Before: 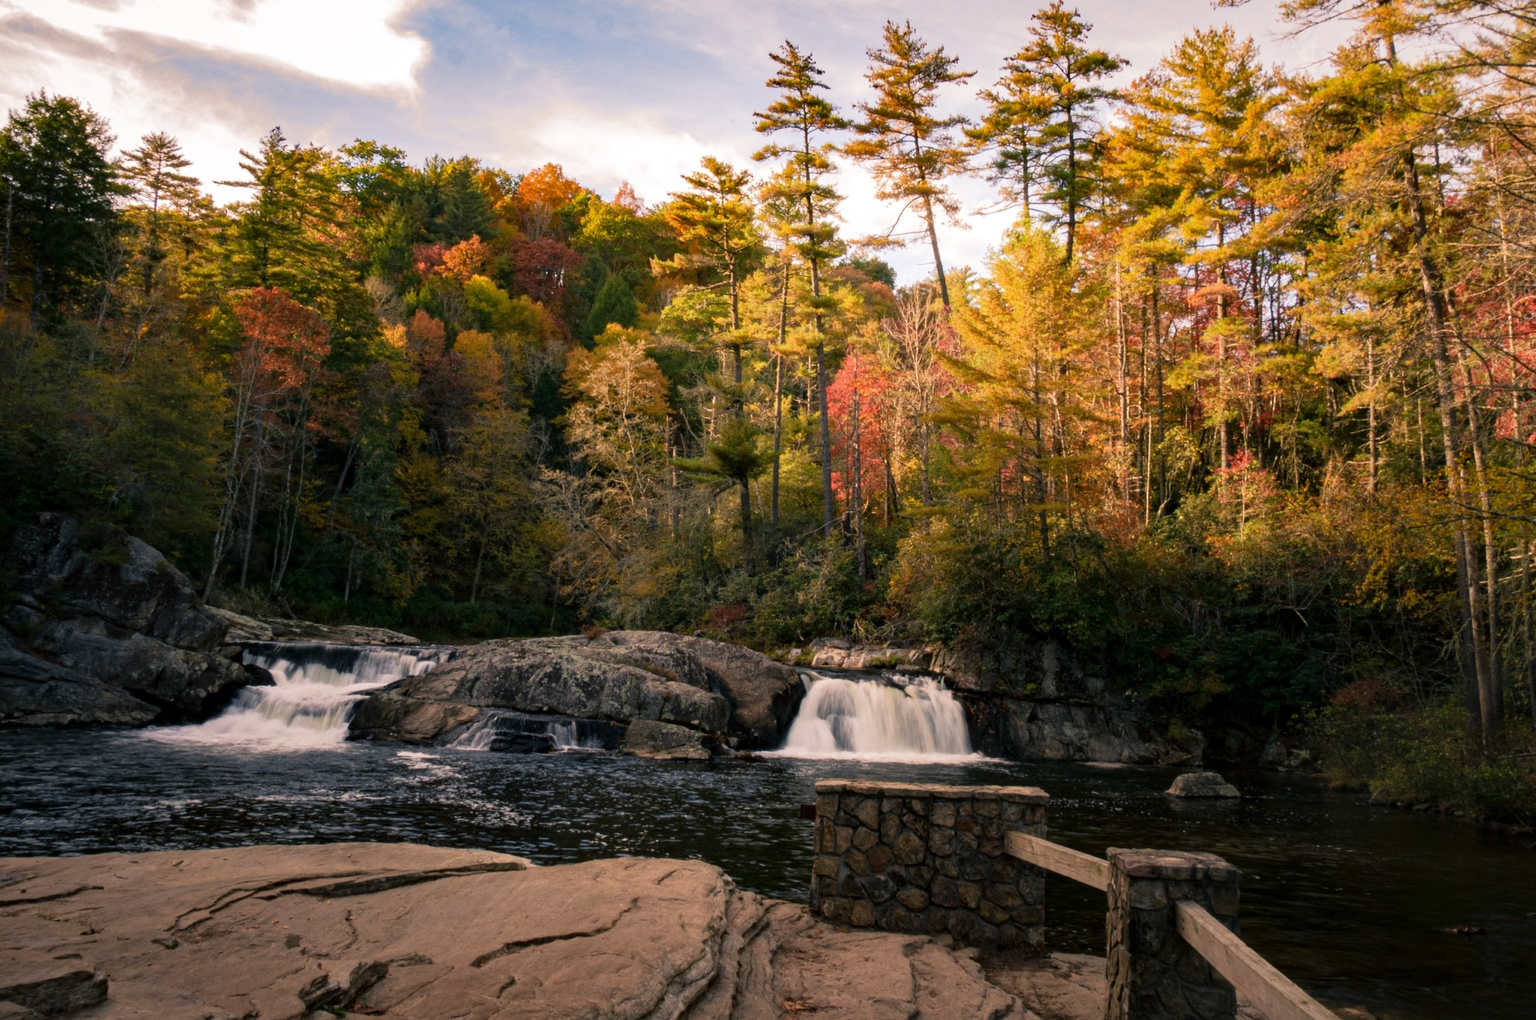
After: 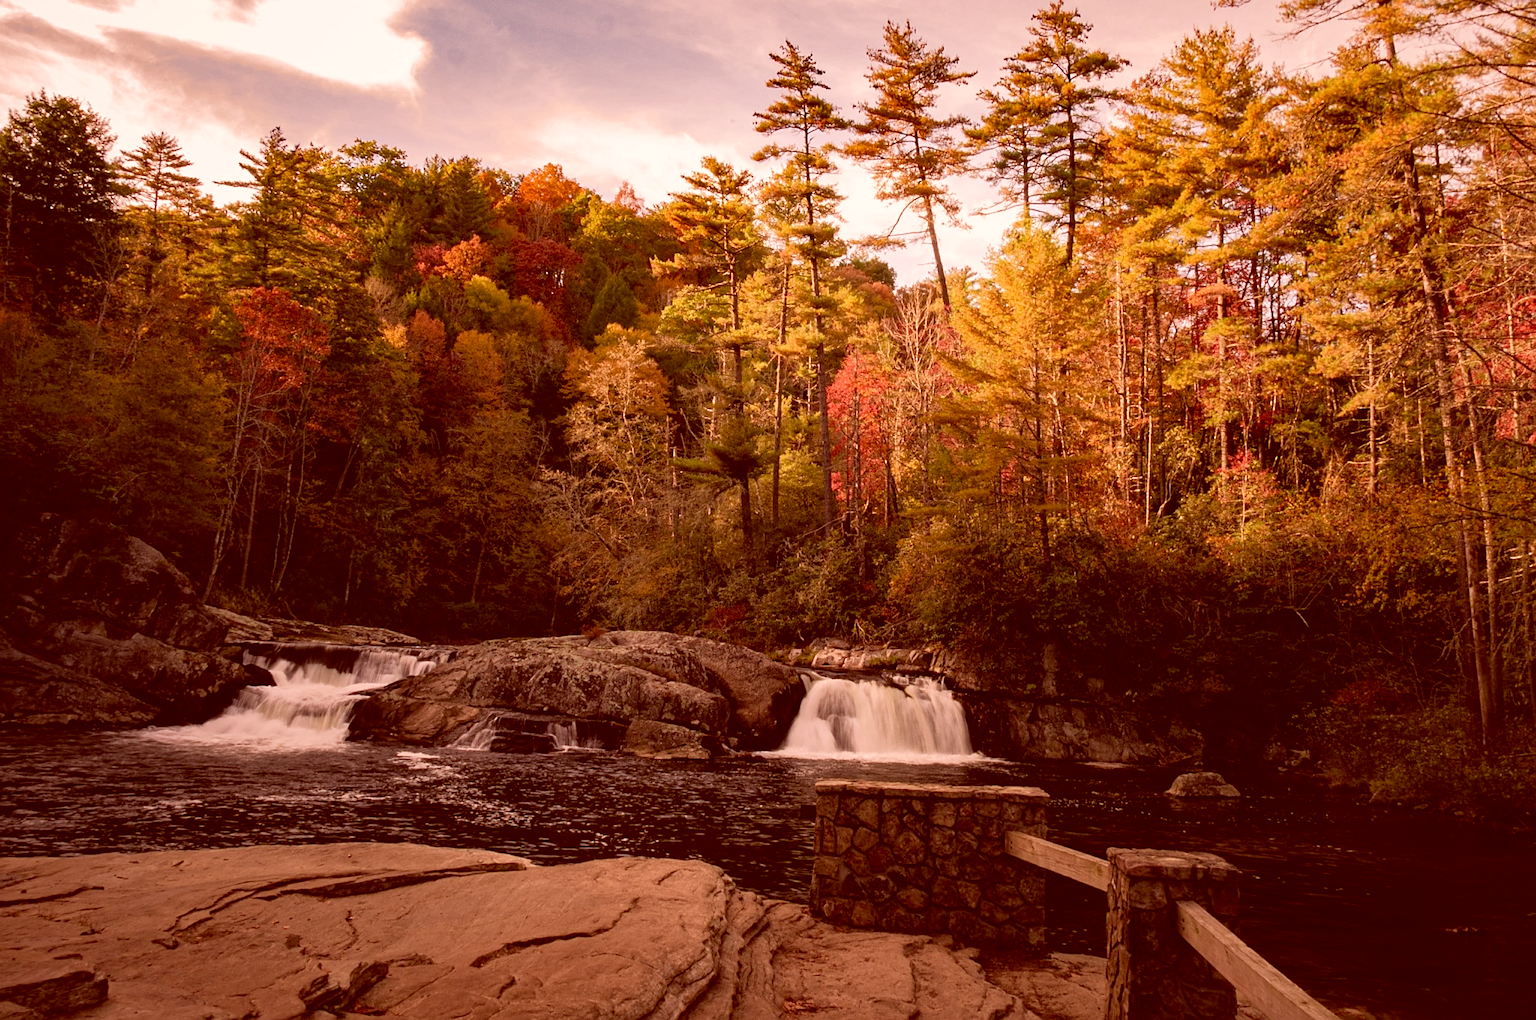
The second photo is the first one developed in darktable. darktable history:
color correction: highlights a* 9.41, highlights b* 8.51, shadows a* 39.78, shadows b* 39.61, saturation 0.816
shadows and highlights: shadows 25.39, highlights -23.85
sharpen: on, module defaults
